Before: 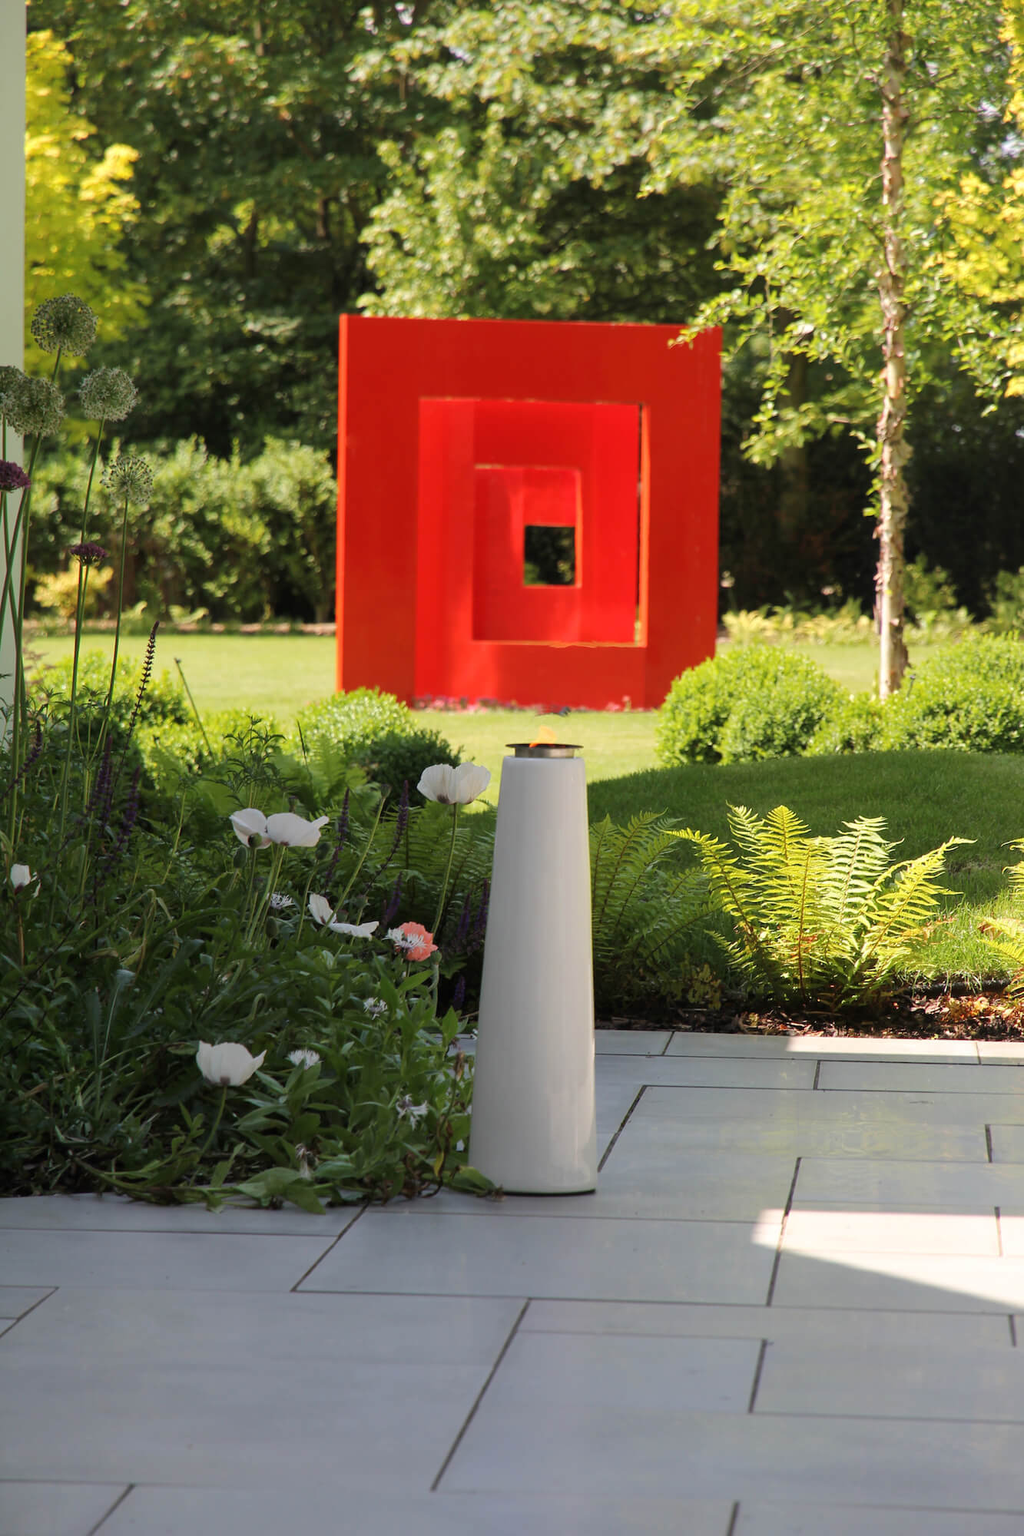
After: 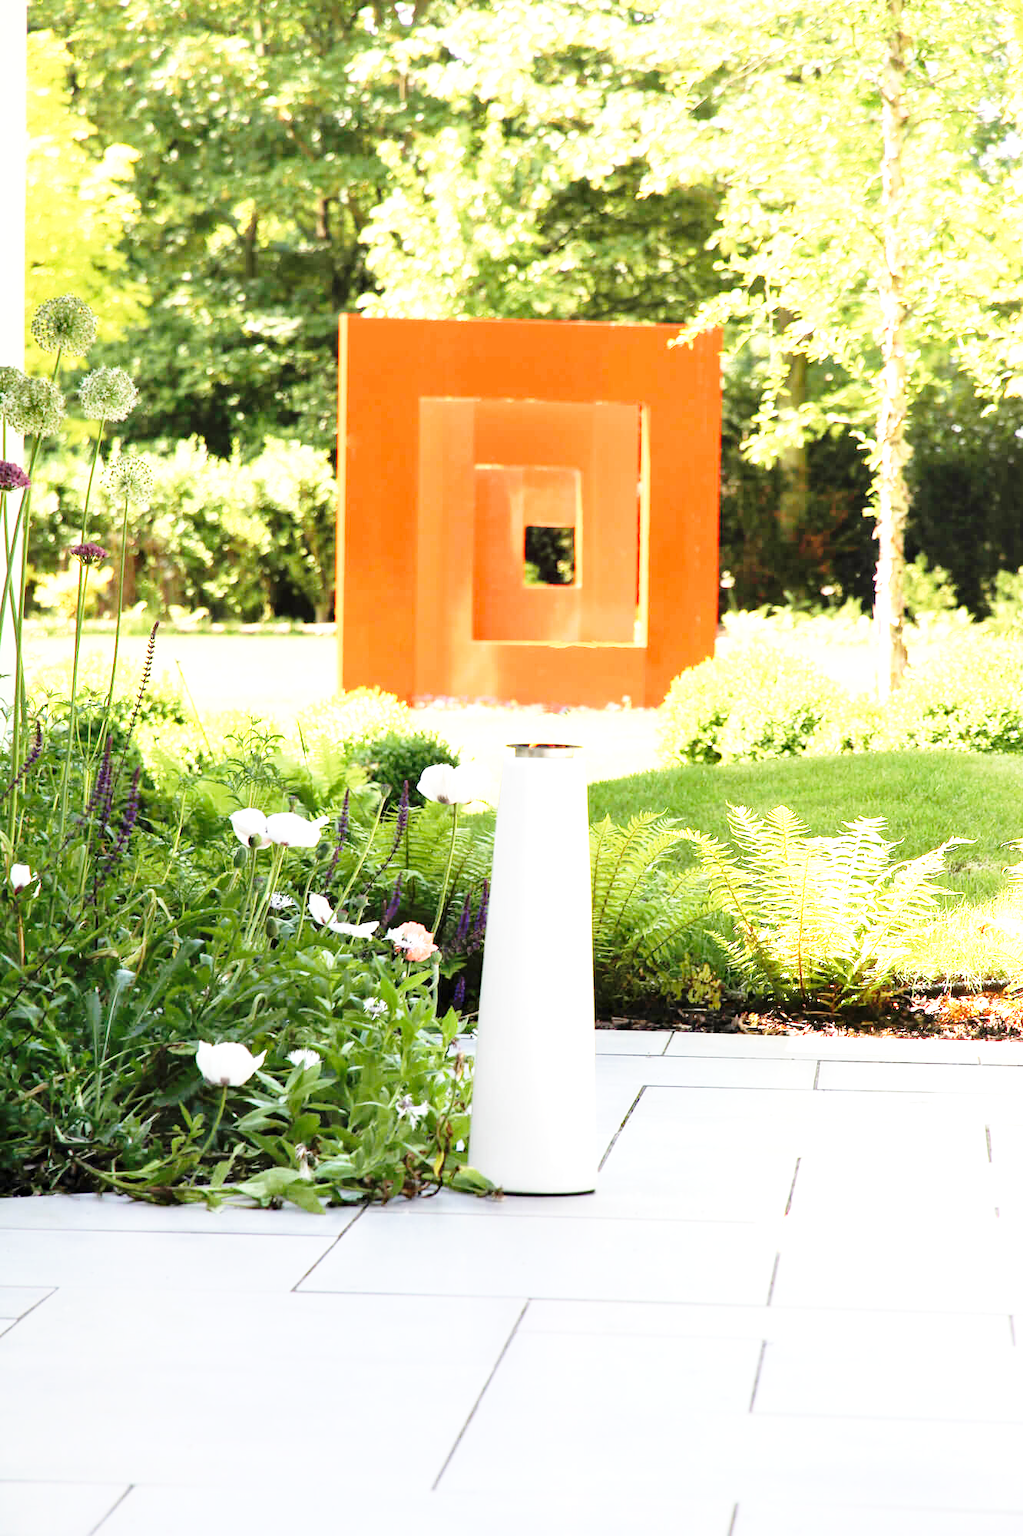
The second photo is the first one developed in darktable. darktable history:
base curve: curves: ch0 [(0, 0) (0.028, 0.03) (0.105, 0.232) (0.387, 0.748) (0.754, 0.968) (1, 1)], fusion 1, exposure shift 0.576, preserve colors none
white balance: emerald 1
exposure: black level correction 0.001, exposure 1.398 EV, compensate exposure bias true, compensate highlight preservation false
